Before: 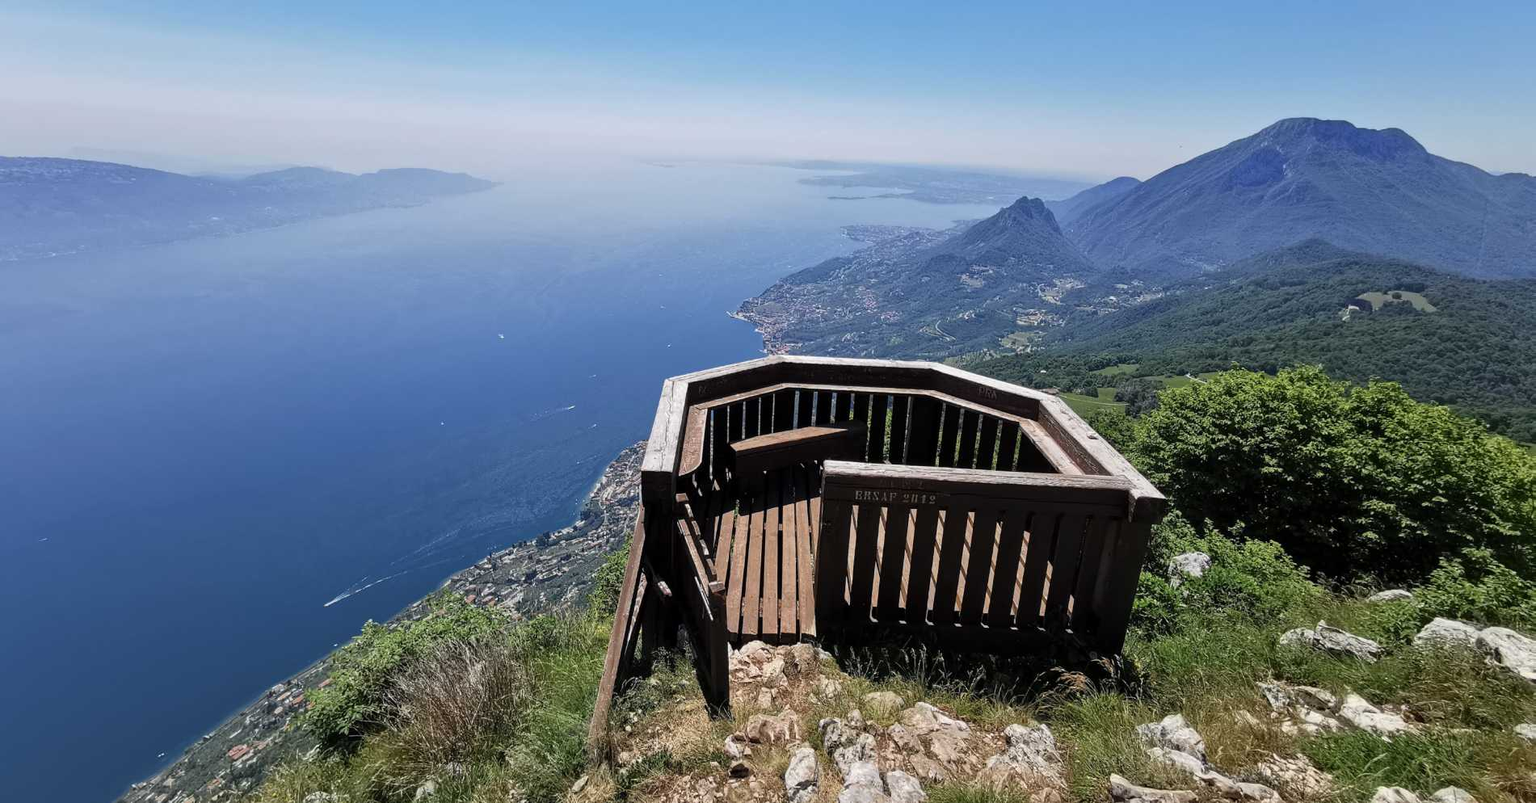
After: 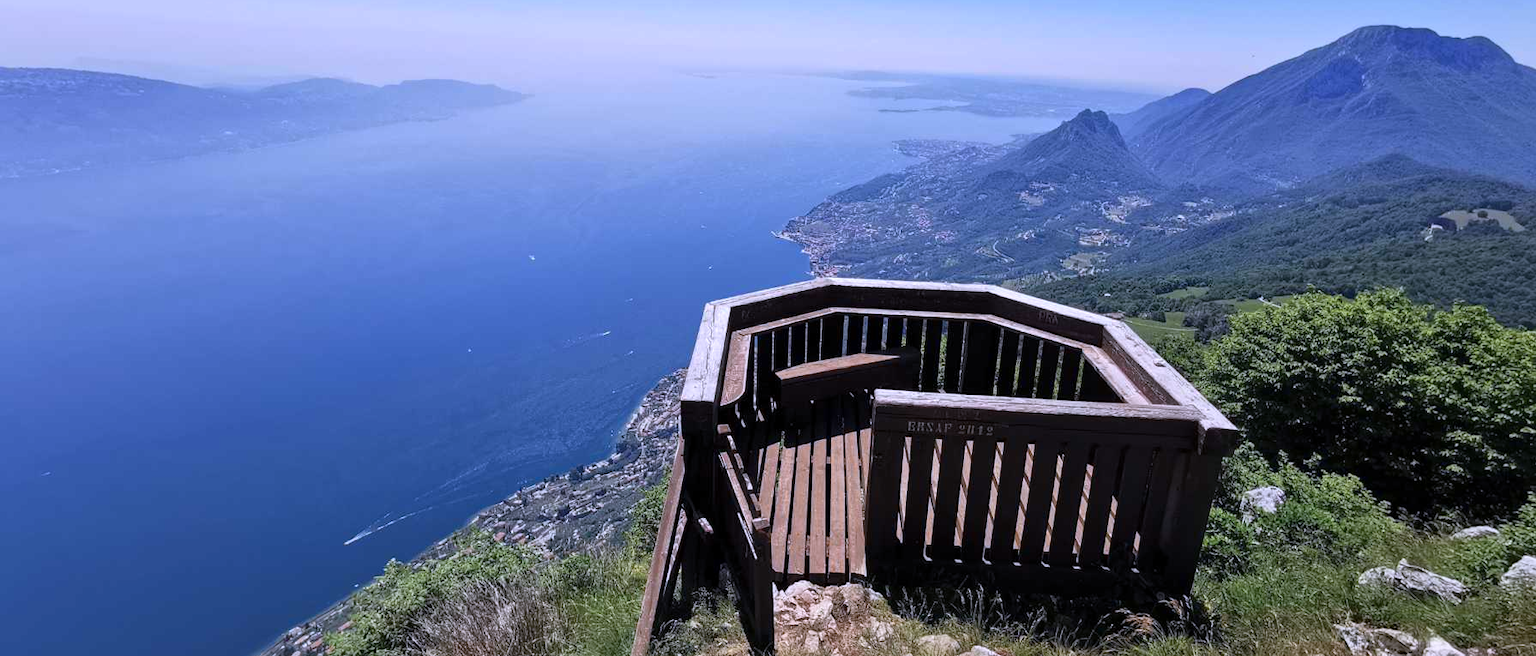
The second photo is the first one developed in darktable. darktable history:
crop and rotate: angle 0.03°, top 11.643%, right 5.651%, bottom 11.189%
color calibration: output R [1.063, -0.012, -0.003, 0], output B [-0.079, 0.047, 1, 0], illuminant custom, x 0.389, y 0.387, temperature 3838.64 K
